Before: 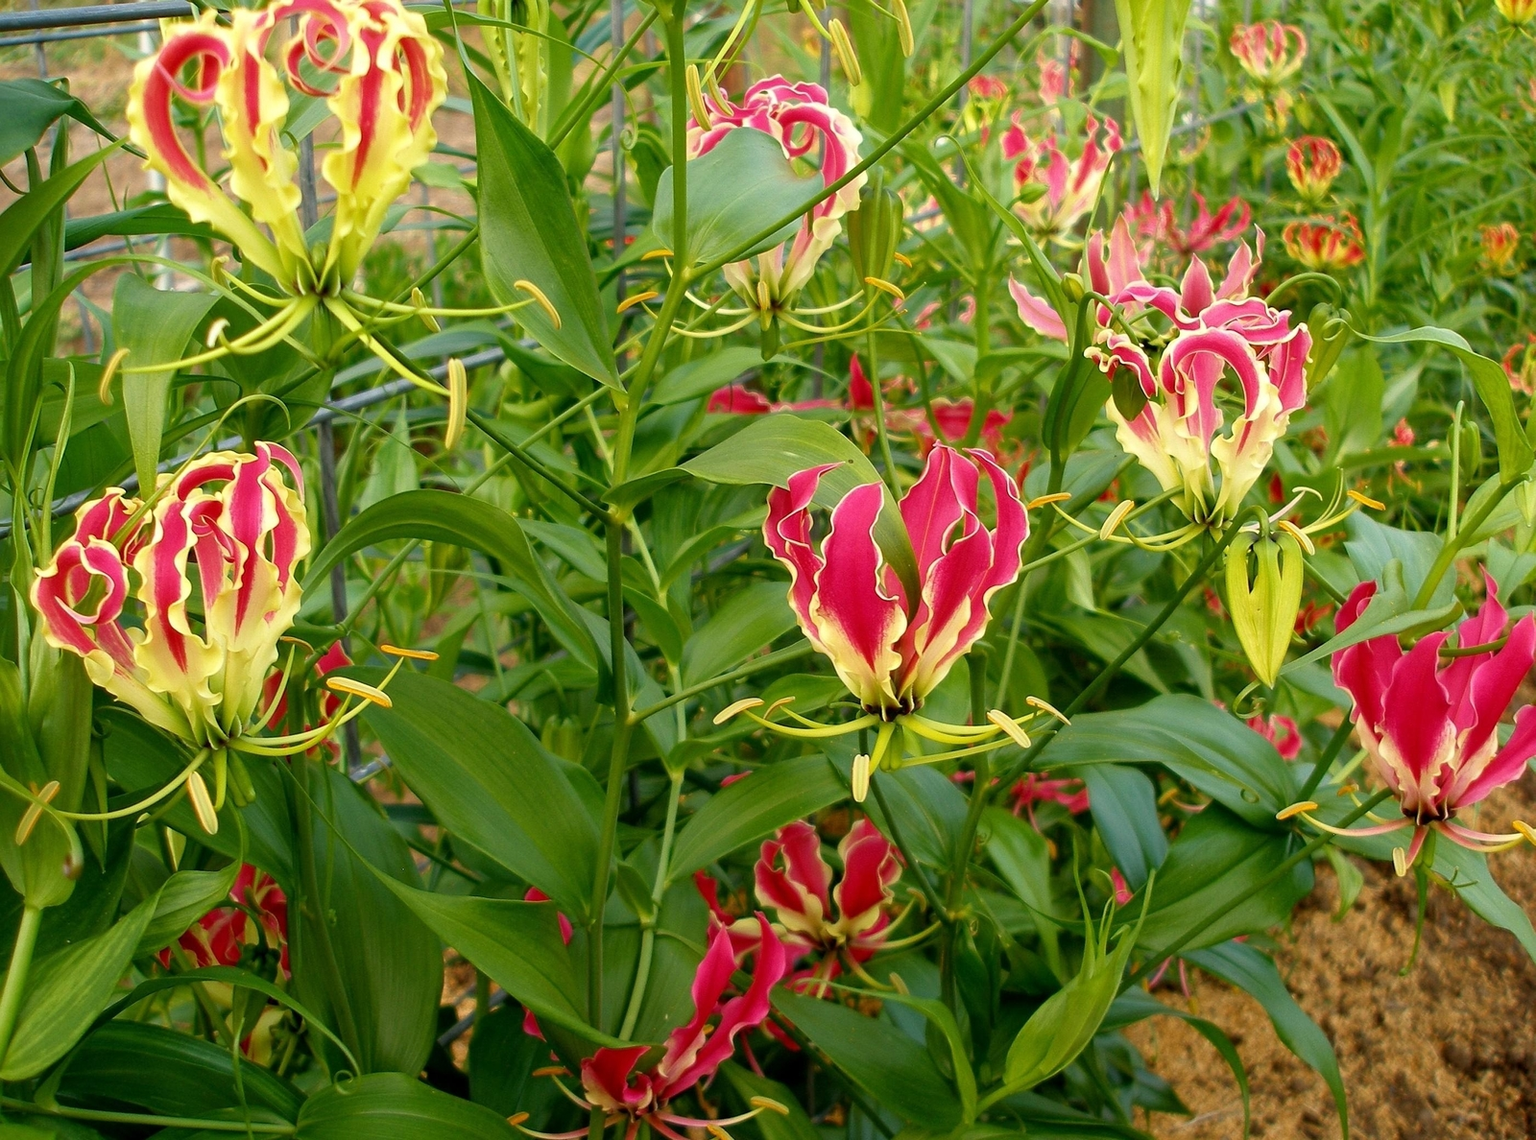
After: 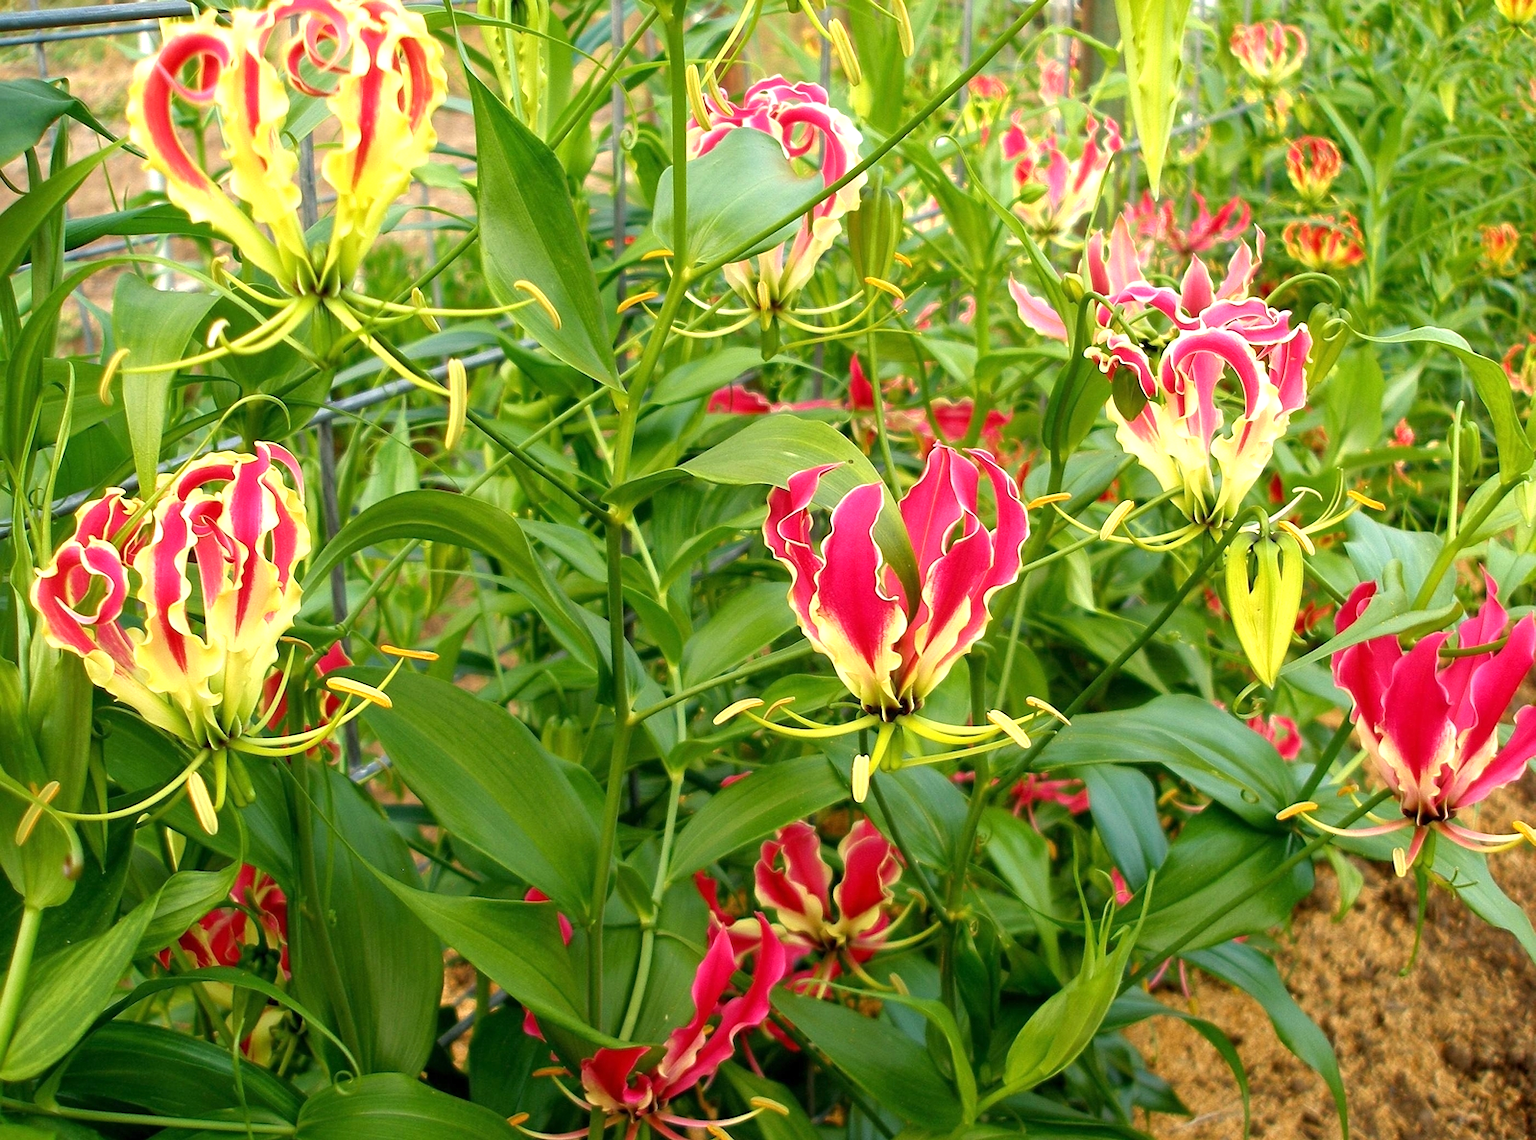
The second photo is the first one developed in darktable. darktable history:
exposure: exposure 0.583 EV, compensate highlight preservation false
